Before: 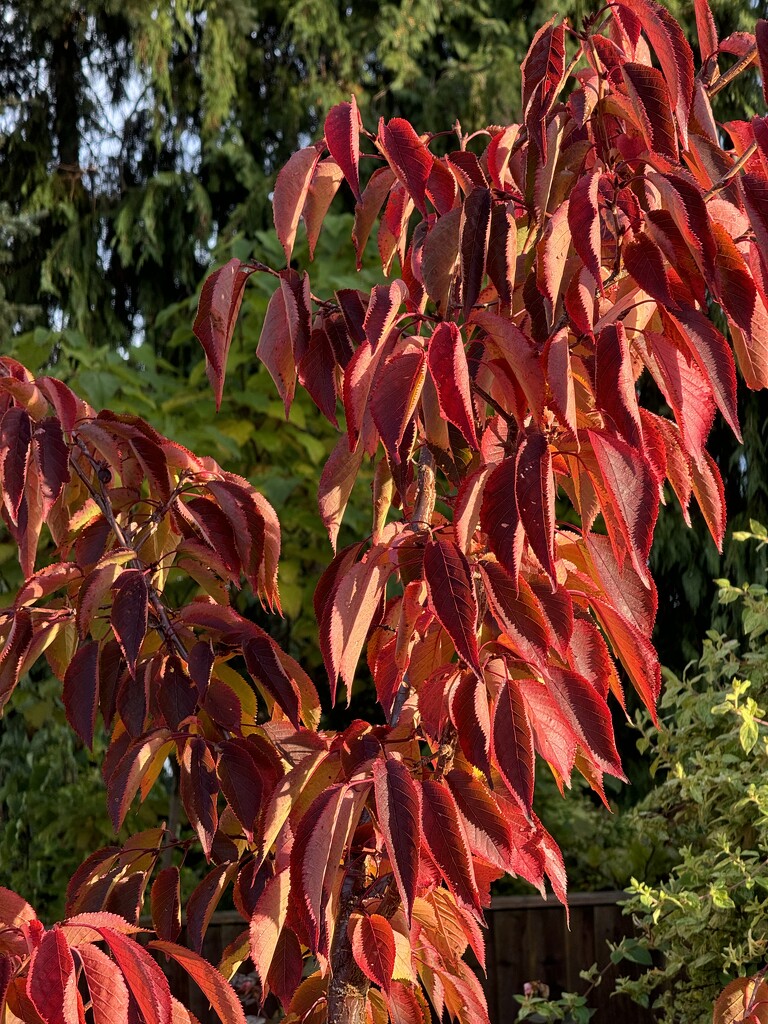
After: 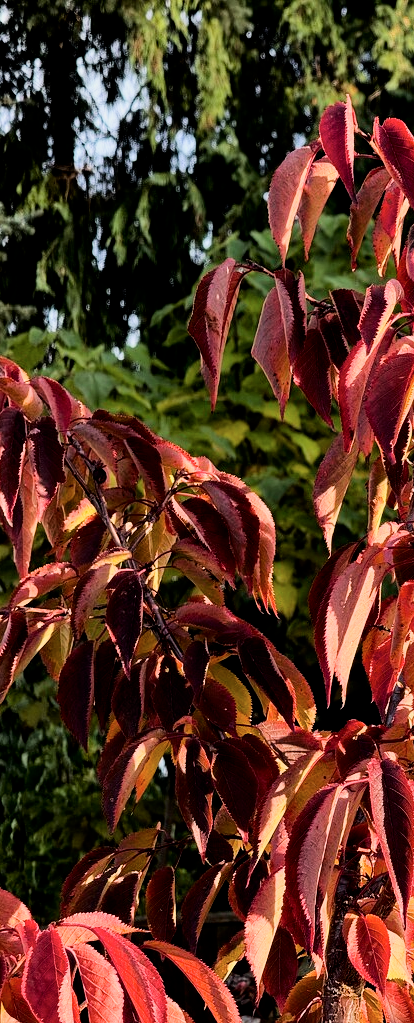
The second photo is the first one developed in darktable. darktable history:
tone curve: curves: ch0 [(0, 0) (0.004, 0.001) (0.133, 0.112) (0.325, 0.362) (0.832, 0.893) (1, 1)], color space Lab, independent channels, preserve colors none
exposure: exposure 0.203 EV, compensate highlight preservation false
crop: left 0.72%, right 45.329%, bottom 0.091%
filmic rgb: black relative exposure -5.12 EV, white relative exposure 4 EV, hardness 2.88, contrast 1.192, highlights saturation mix -30.01%
